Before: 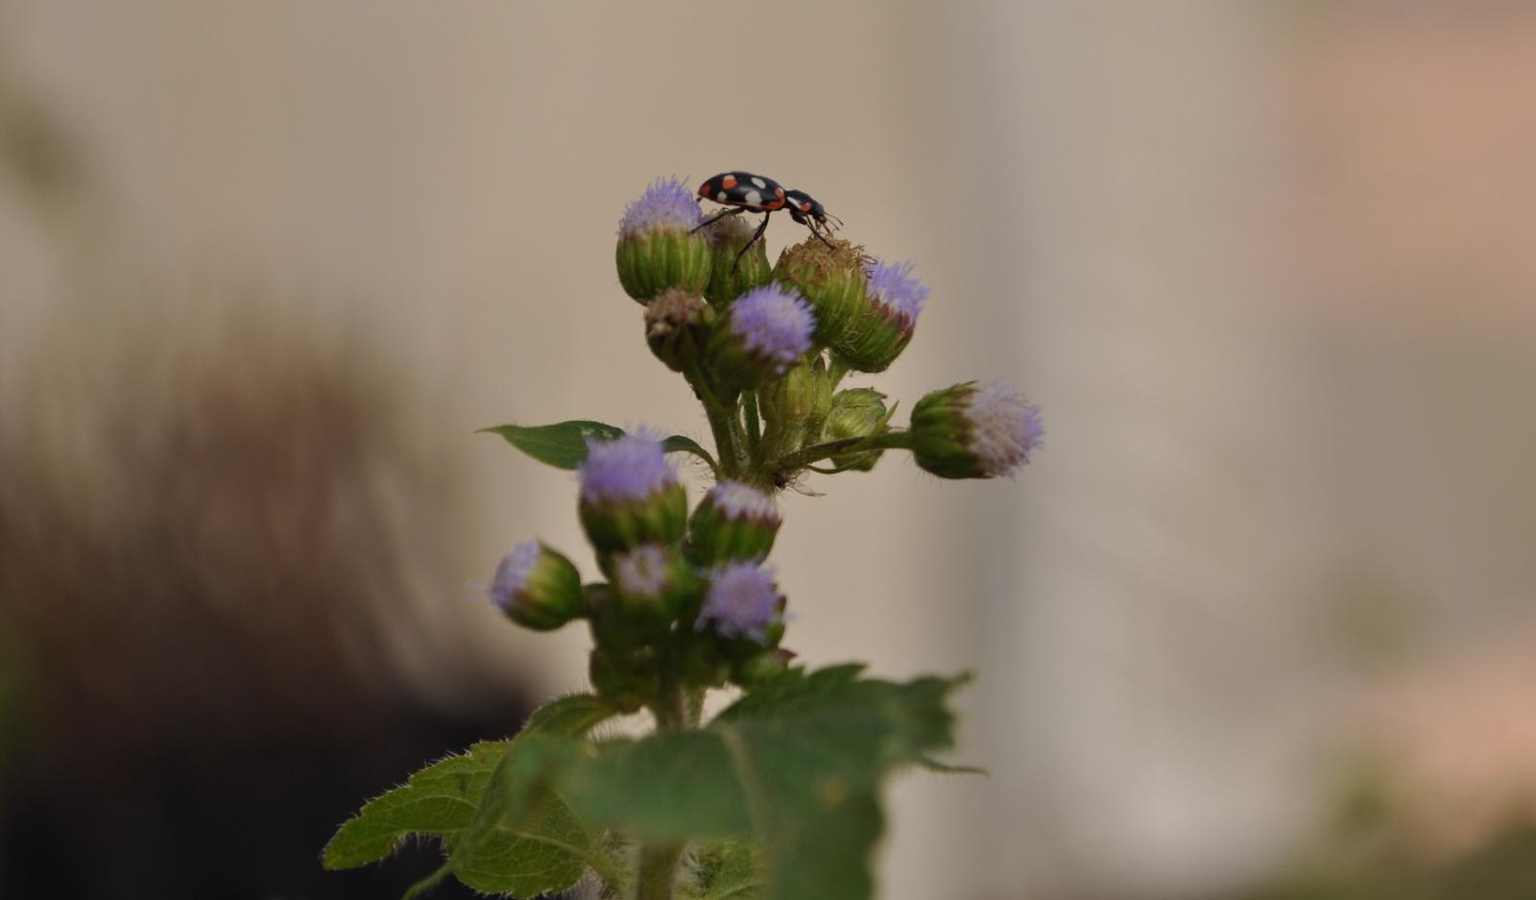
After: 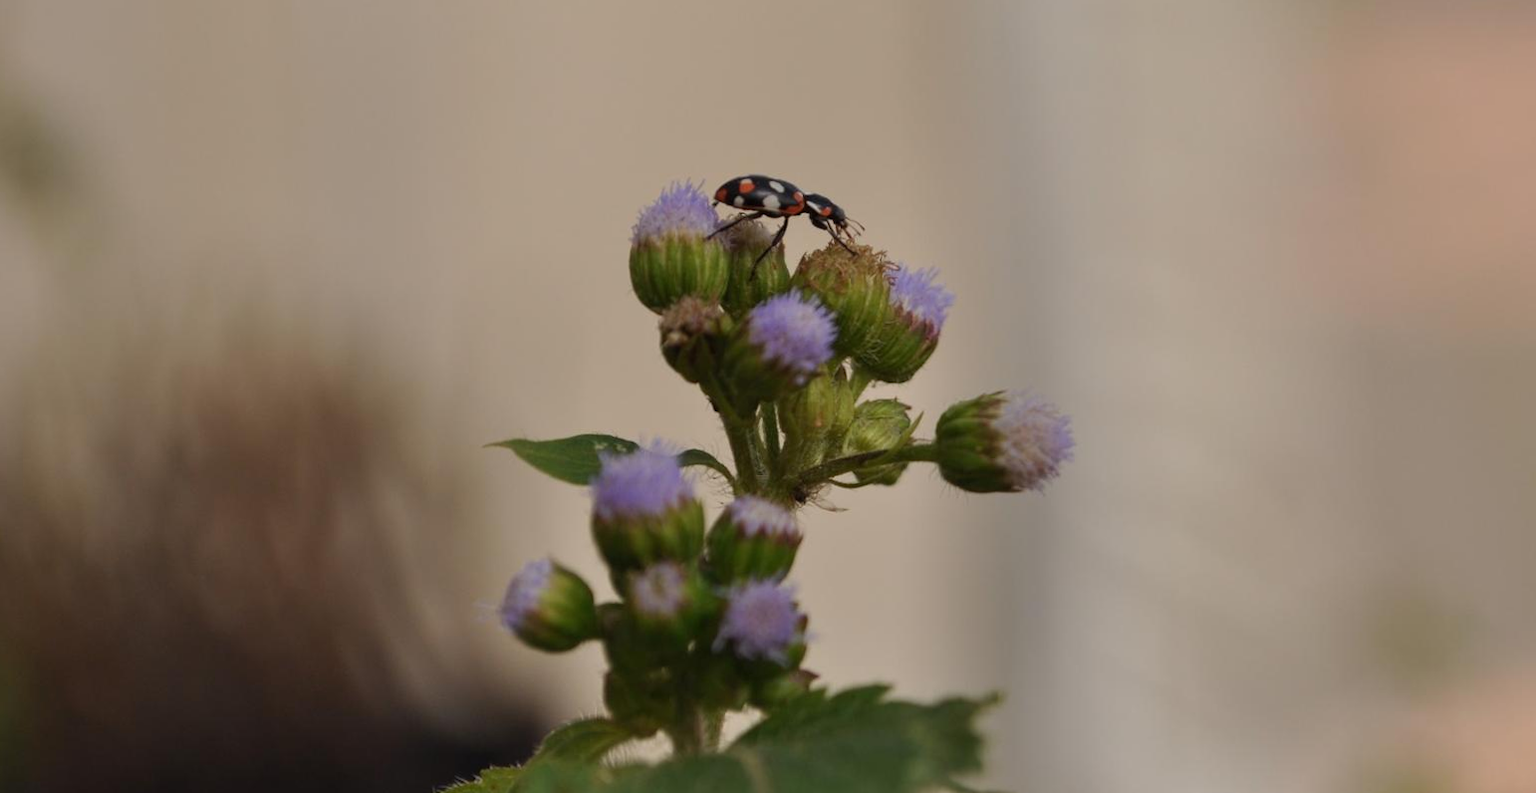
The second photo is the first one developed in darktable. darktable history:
crop and rotate: angle 0.269°, left 0.219%, right 2.598%, bottom 14.214%
